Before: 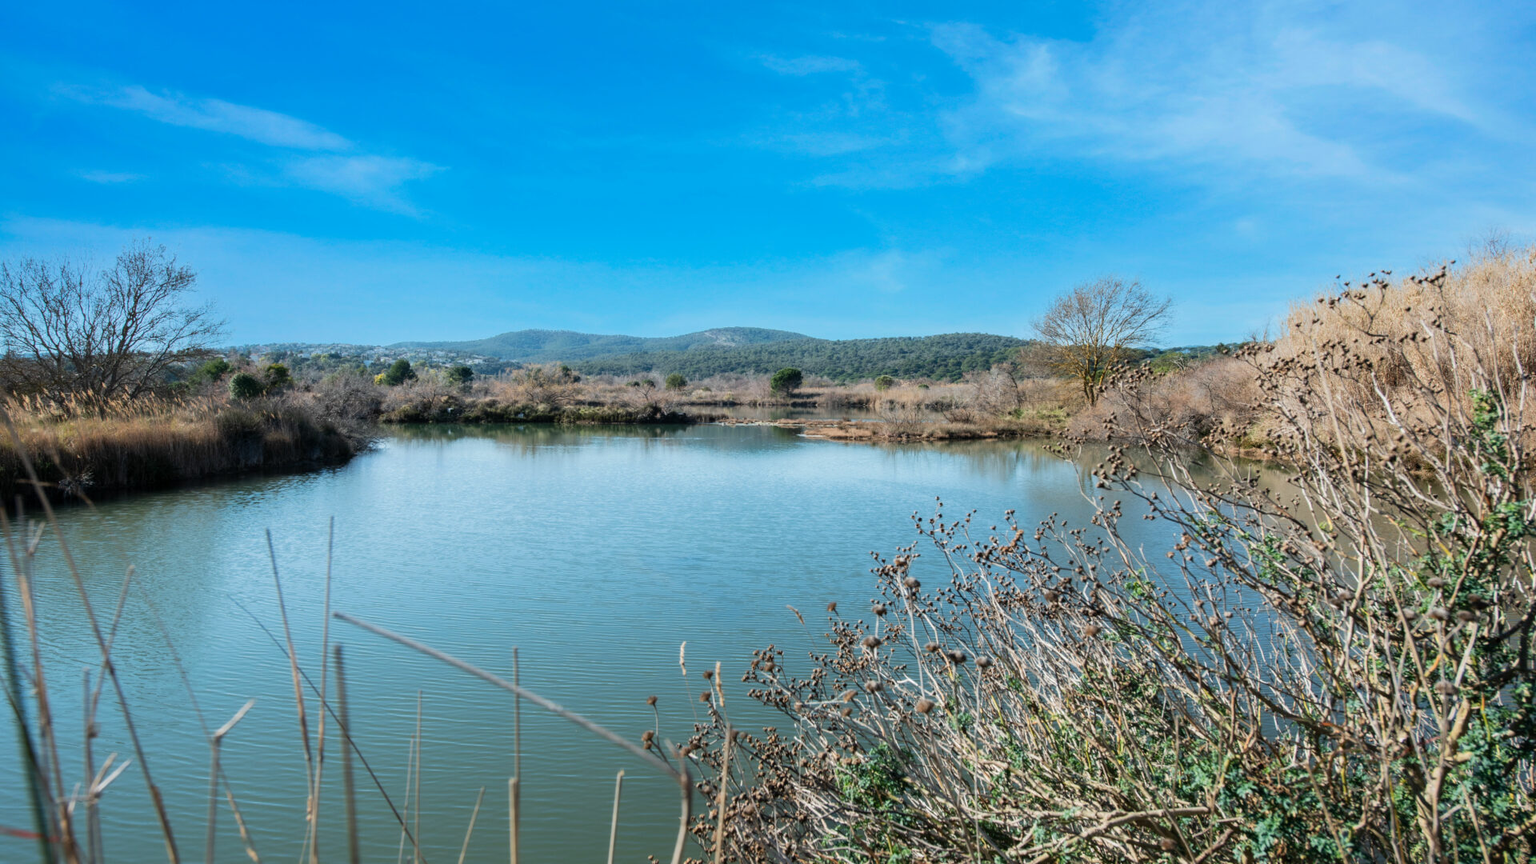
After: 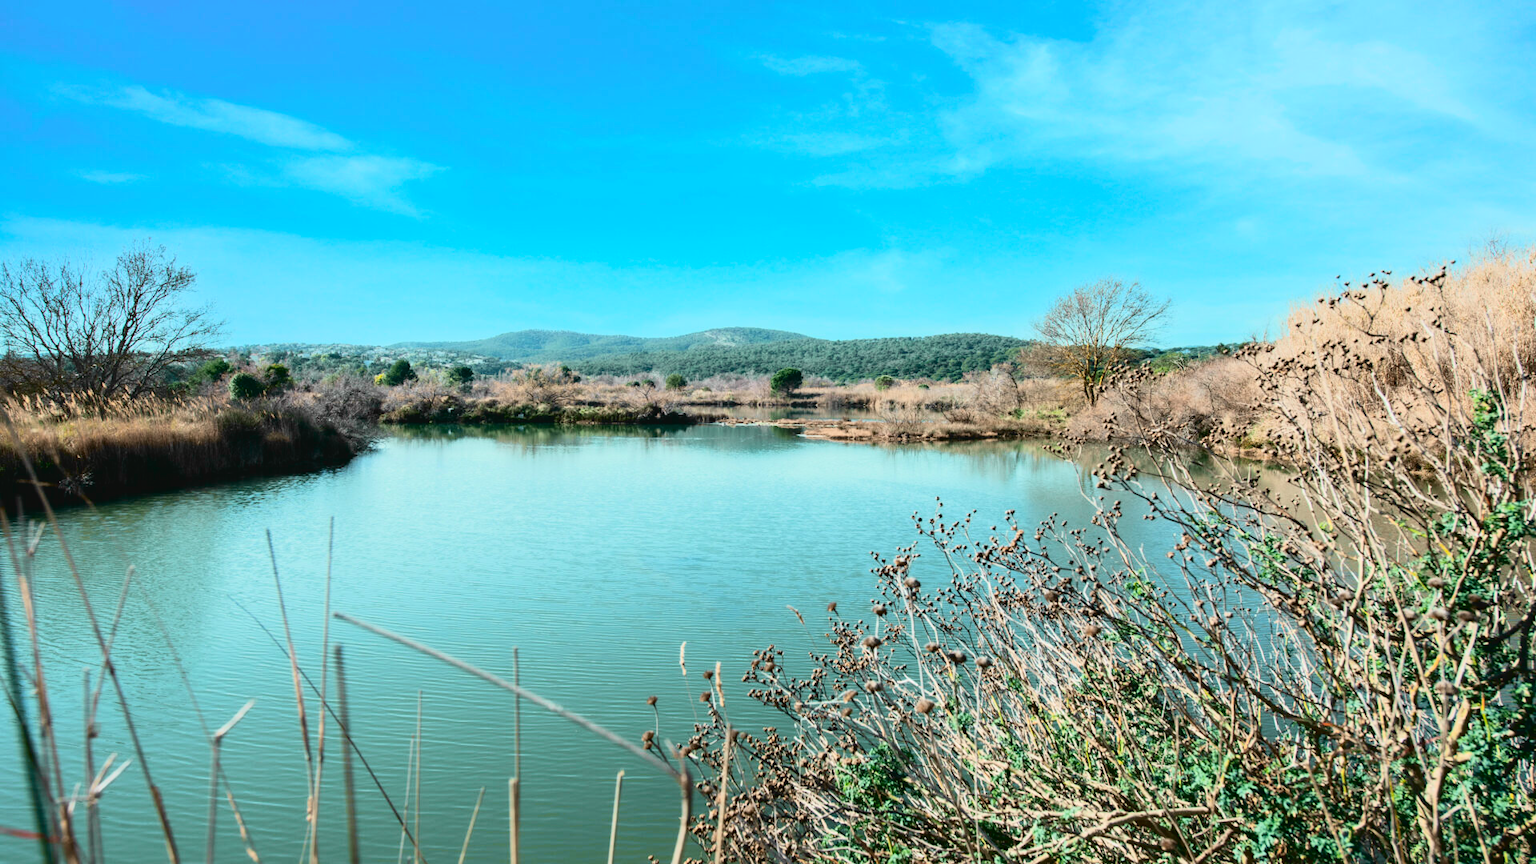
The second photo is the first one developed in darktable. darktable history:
tone curve: curves: ch0 [(0, 0.036) (0.037, 0.042) (0.167, 0.143) (0.433, 0.502) (0.531, 0.637) (0.696, 0.825) (0.856, 0.92) (1, 0.98)]; ch1 [(0, 0) (0.424, 0.383) (0.482, 0.459) (0.501, 0.5) (0.522, 0.526) (0.559, 0.563) (0.604, 0.646) (0.715, 0.729) (1, 1)]; ch2 [(0, 0) (0.369, 0.388) (0.45, 0.48) (0.499, 0.502) (0.504, 0.504) (0.512, 0.526) (0.581, 0.595) (0.708, 0.786) (1, 1)], color space Lab, independent channels, preserve colors none
